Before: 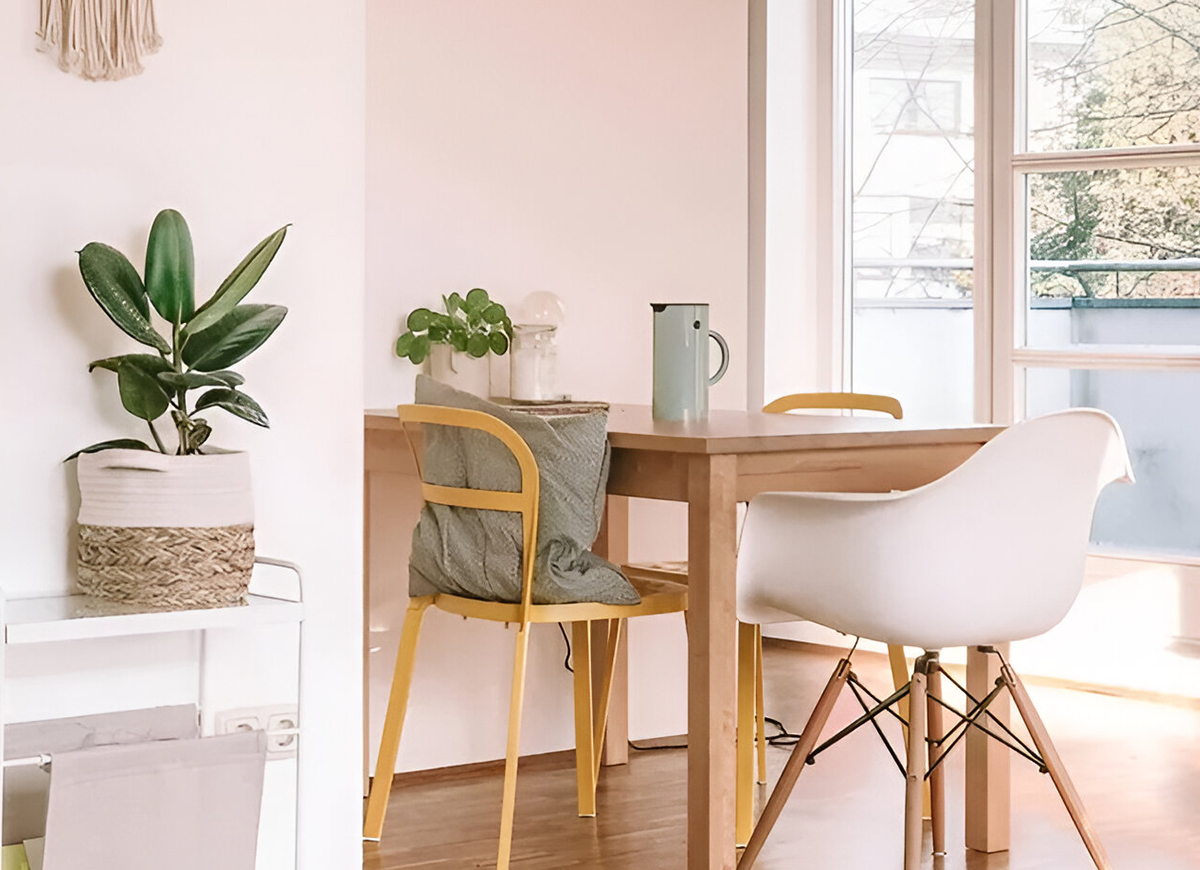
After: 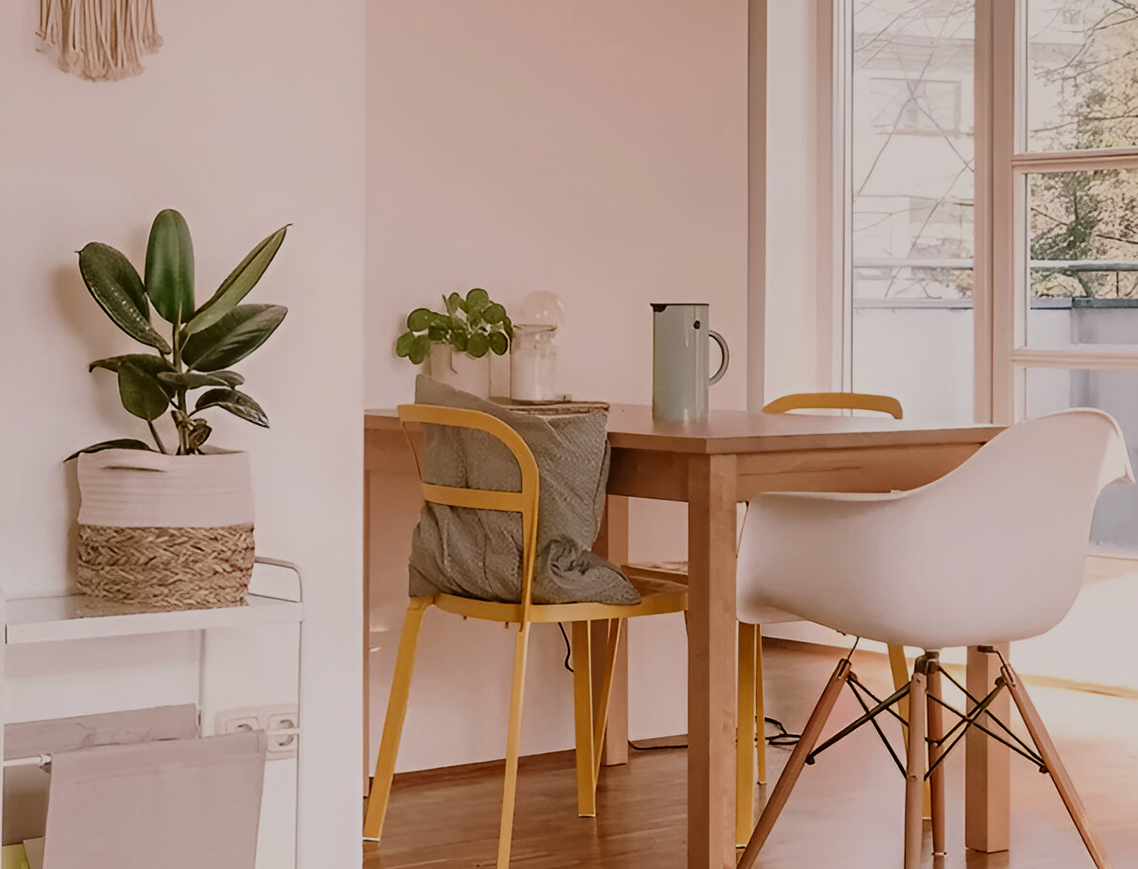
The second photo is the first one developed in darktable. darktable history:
crop and rotate: right 5.167%
exposure: black level correction 0, exposure -0.721 EV, compensate highlight preservation false
rgb levels: mode RGB, independent channels, levels [[0, 0.5, 1], [0, 0.521, 1], [0, 0.536, 1]]
